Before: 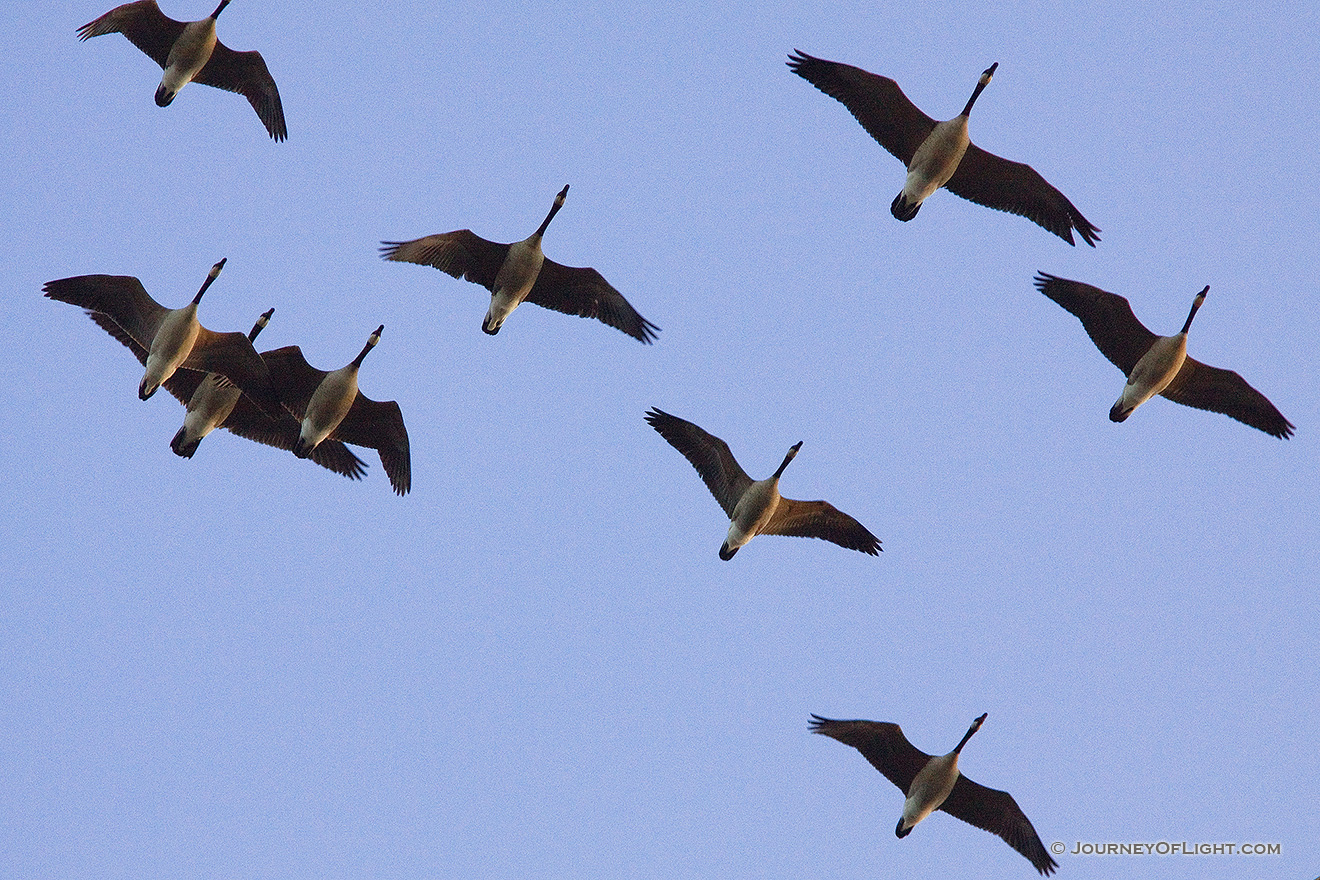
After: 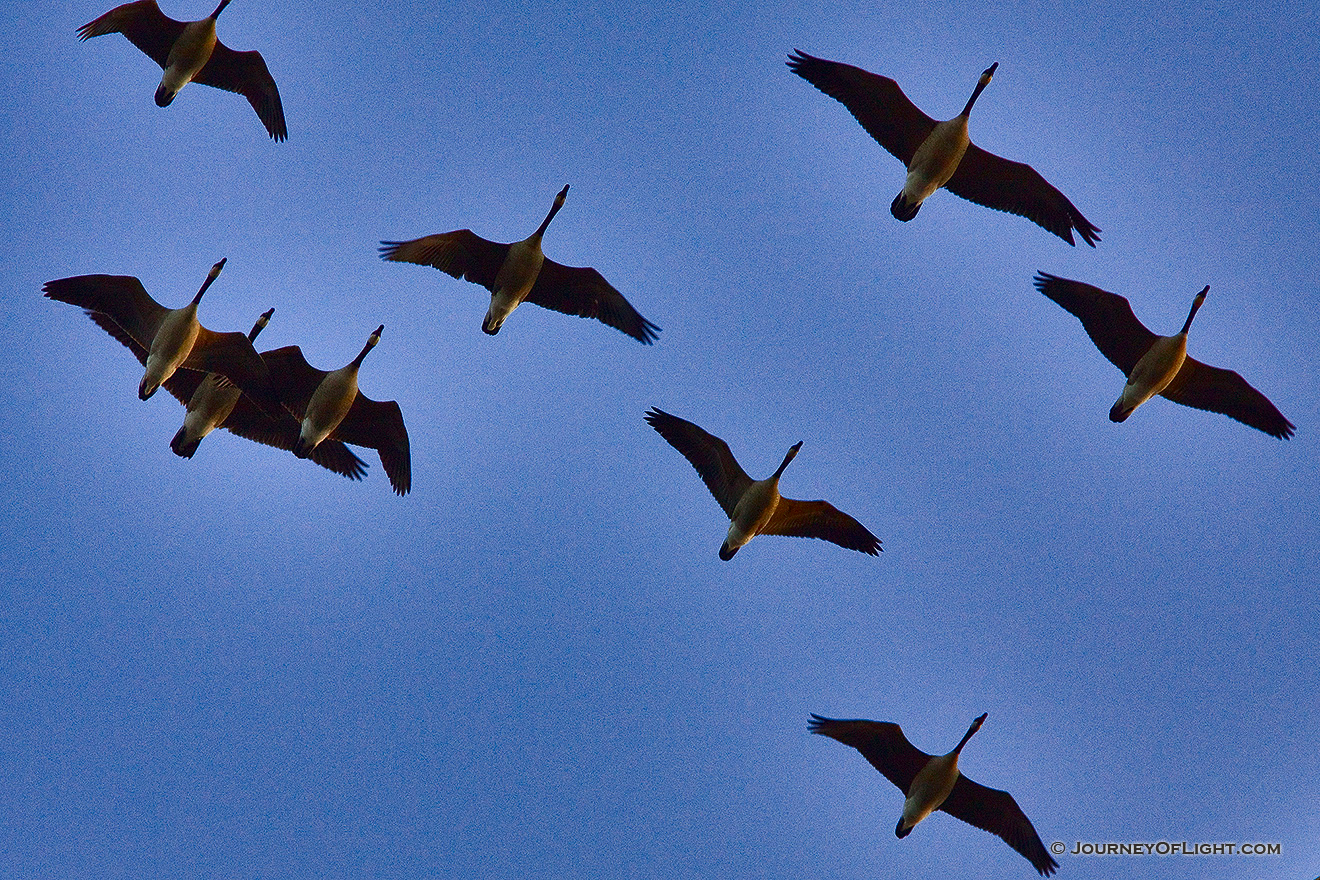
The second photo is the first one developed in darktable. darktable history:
shadows and highlights: radius 99.7, shadows -31.23, white point adjustment -7.54, highlights -69.12, compress 36.14%, highlights color adjustment 76.14%, soften with gaussian
contrast brightness saturation: contrast 0.2, brightness -0.02, saturation 0.28
exposure: exposure -0.032 EV
sharpen: radius 0, amount 1.277, threshold 0
